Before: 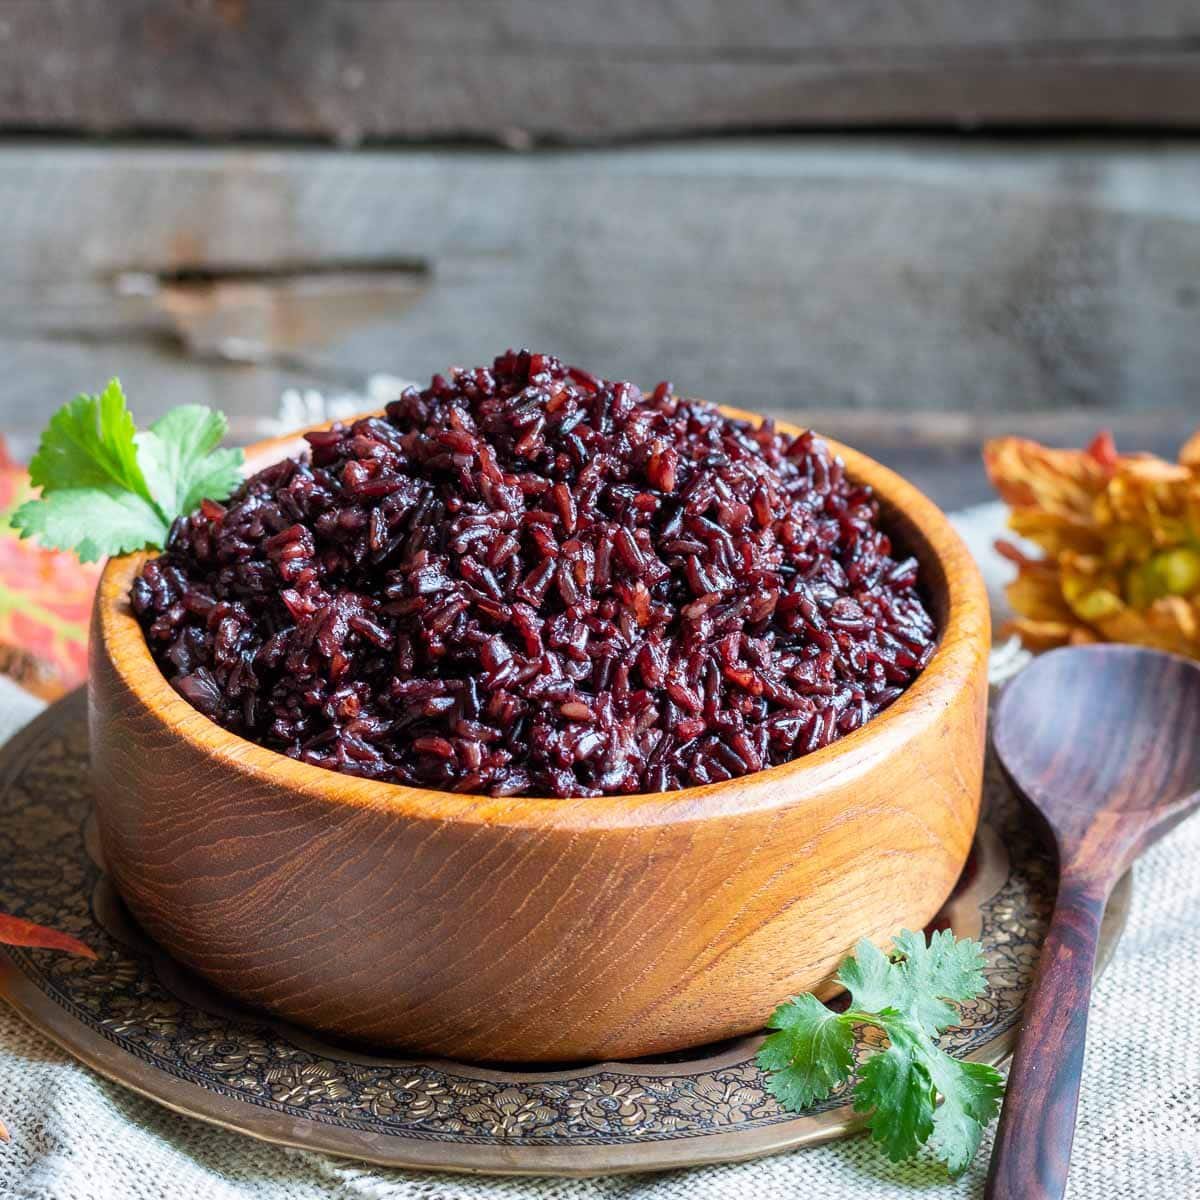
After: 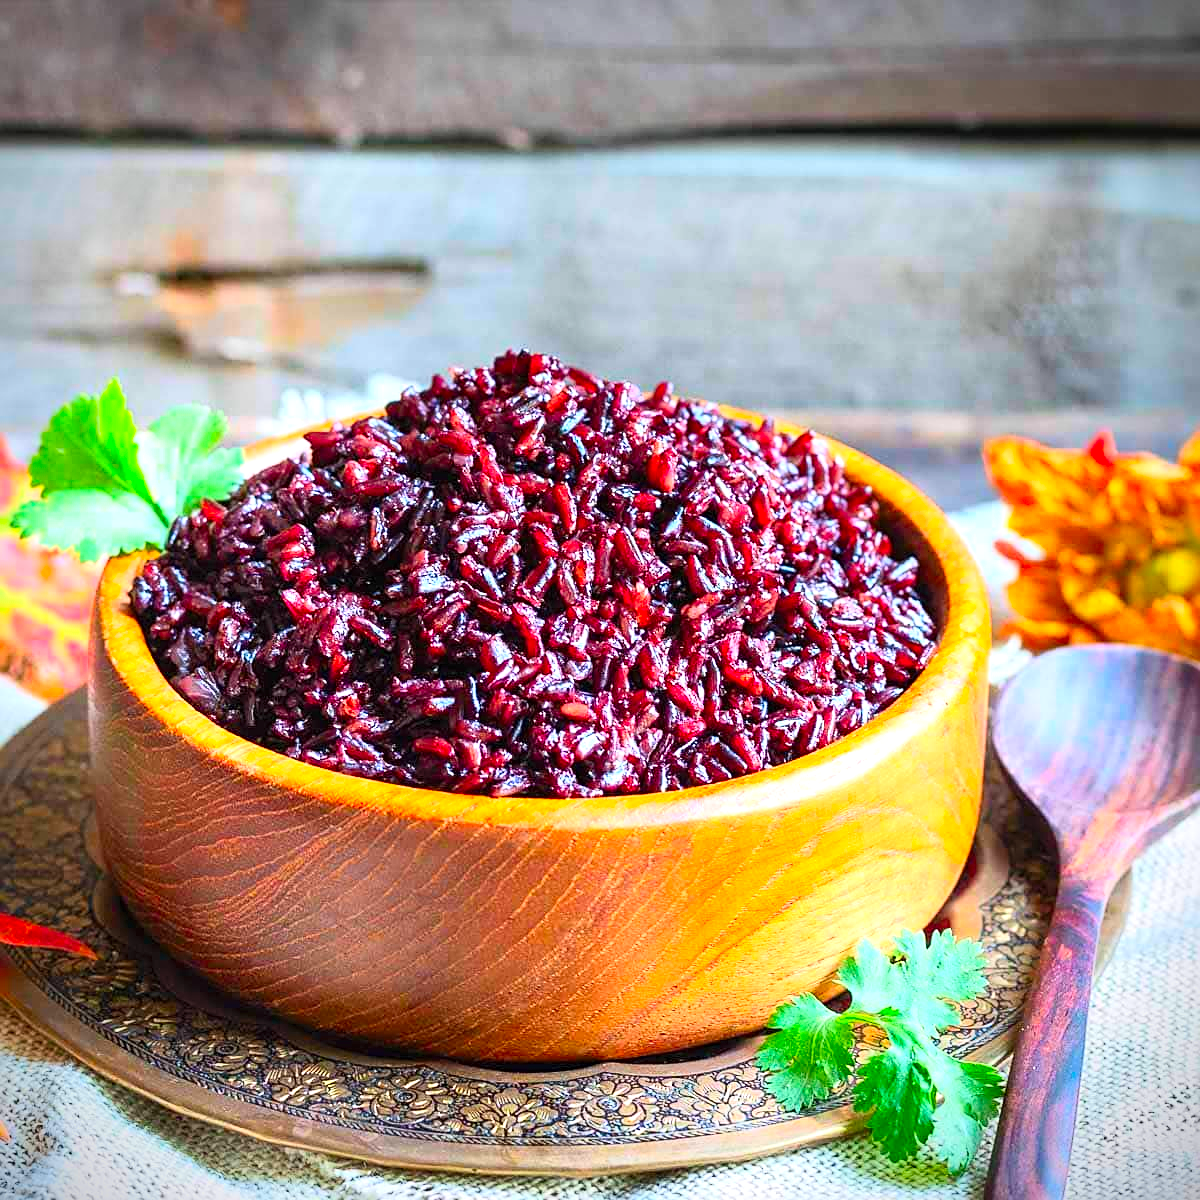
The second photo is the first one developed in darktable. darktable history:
sharpen: on, module defaults
exposure: black level correction 0, exposure 0.5 EV, compensate highlight preservation false
contrast brightness saturation: contrast 0.196, brightness 0.196, saturation 0.812
color correction: highlights b* -0.022
vignetting: fall-off start 91.66%, brightness -0.574, saturation 0.003
